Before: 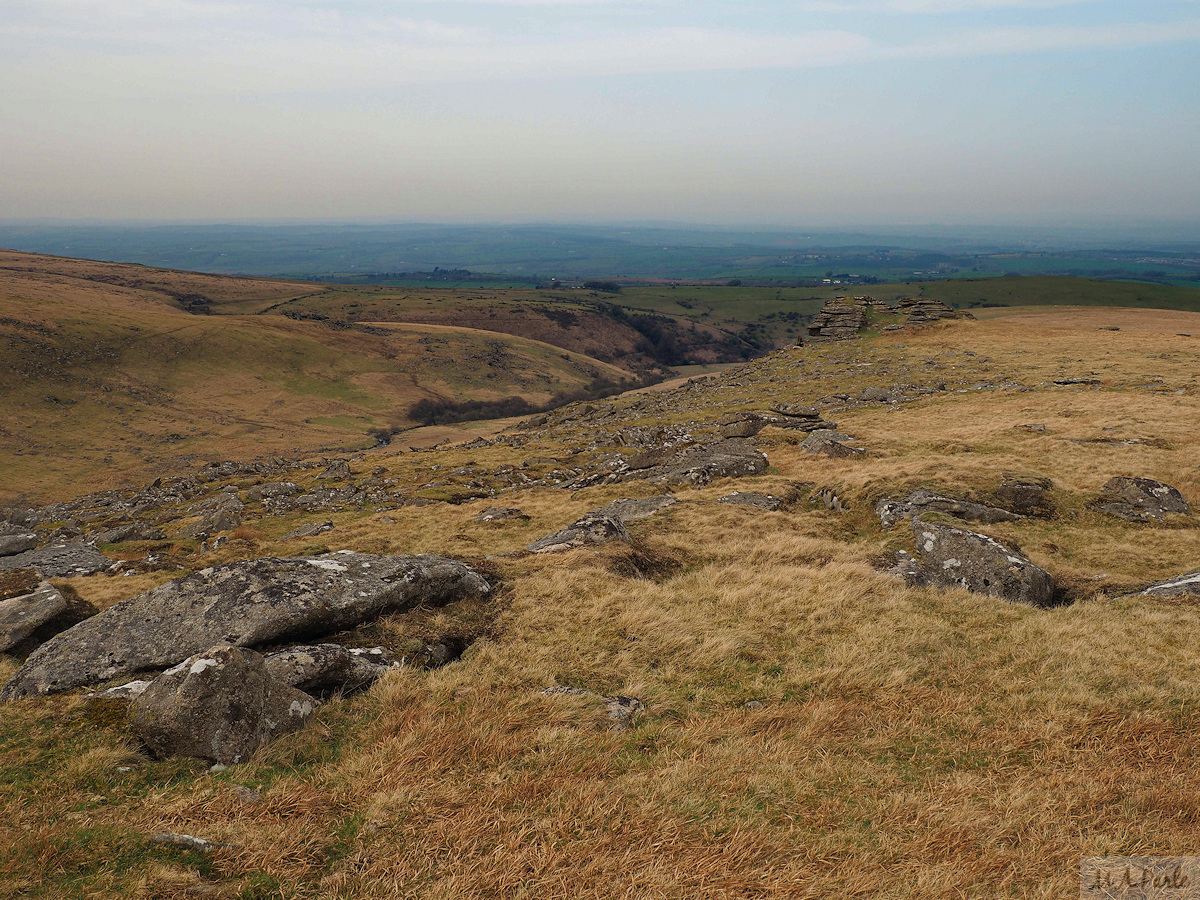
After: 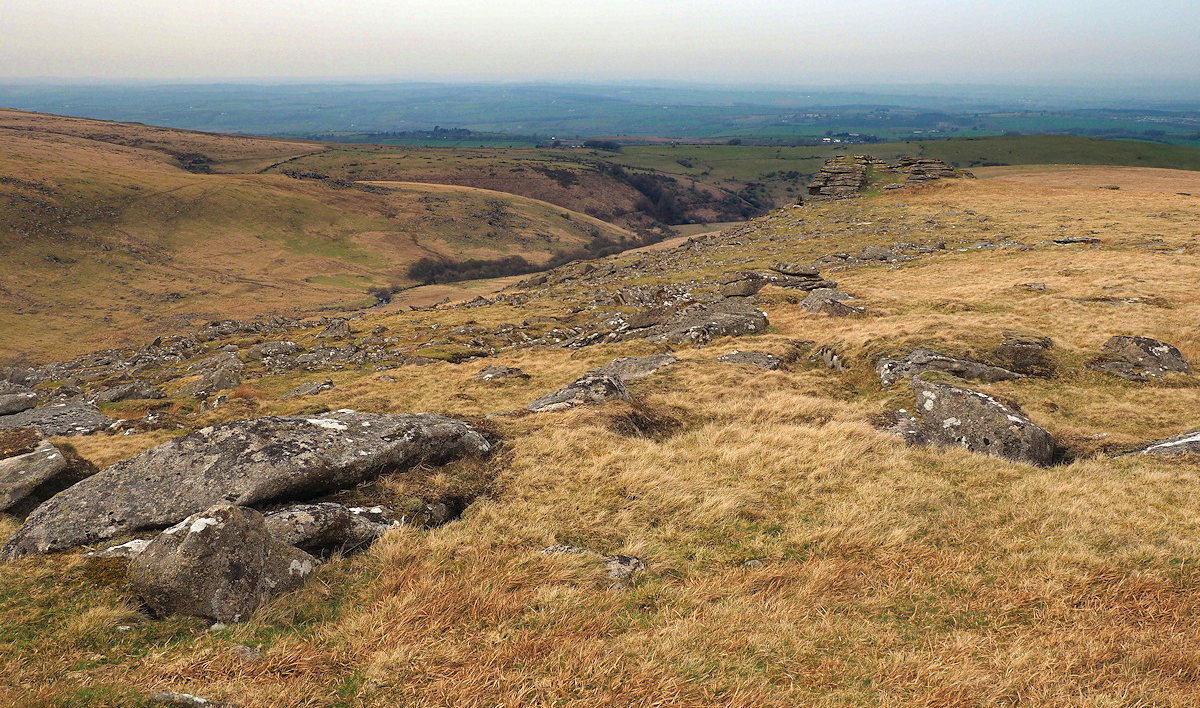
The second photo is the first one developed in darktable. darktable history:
exposure: black level correction 0, exposure 0.704 EV, compensate highlight preservation false
crop and rotate: top 15.756%, bottom 5.472%
